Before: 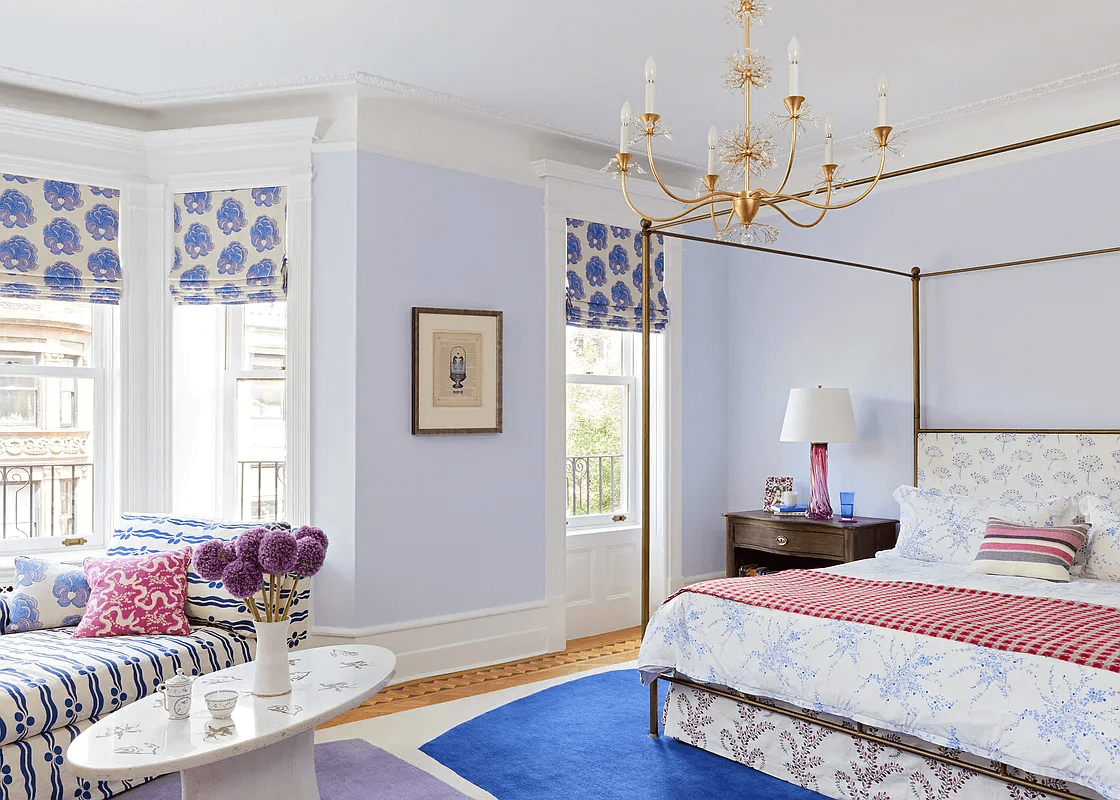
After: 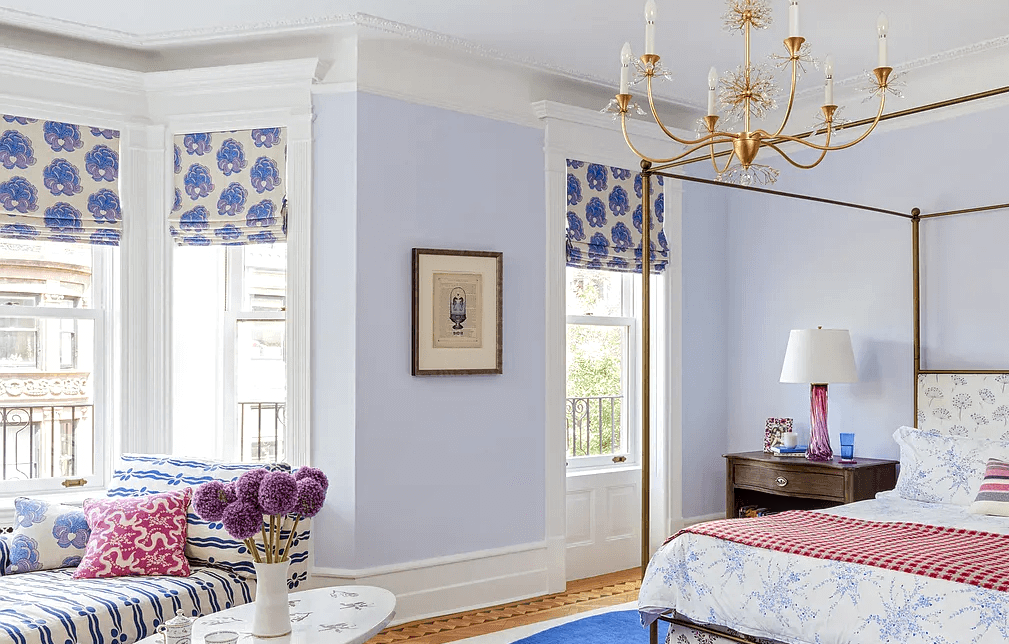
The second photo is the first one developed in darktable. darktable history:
crop: top 7.416%, right 9.836%, bottom 11.989%
local contrast: on, module defaults
